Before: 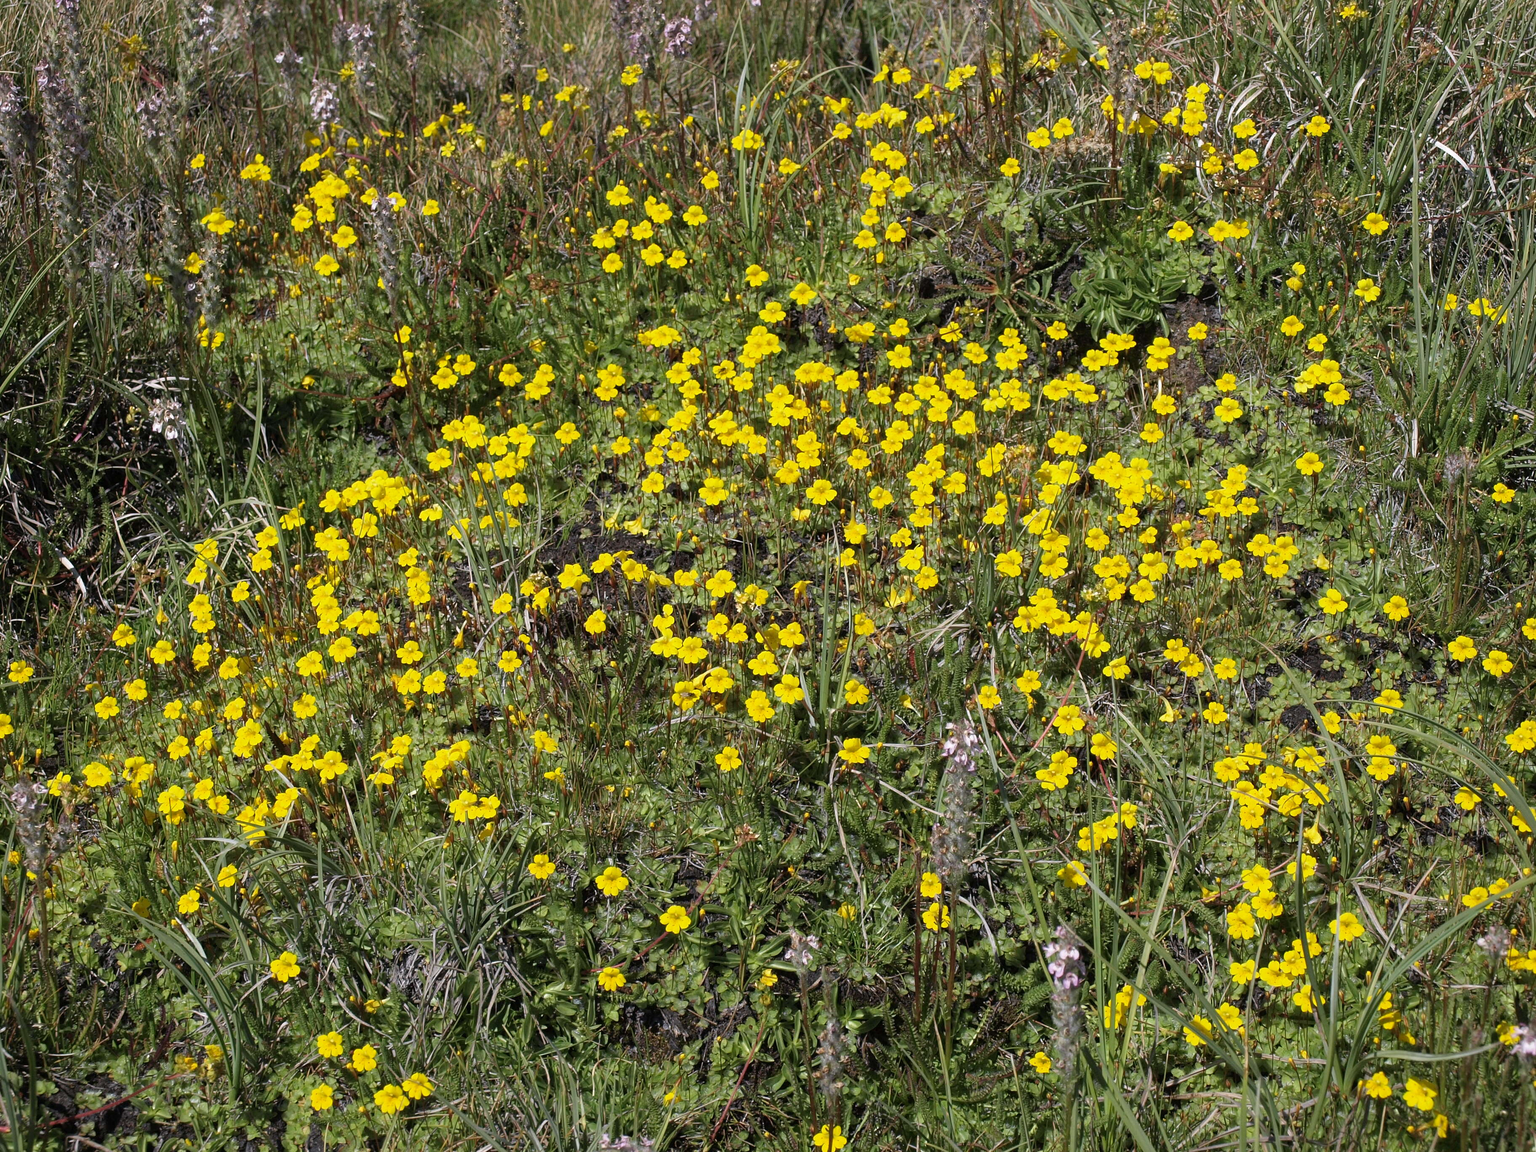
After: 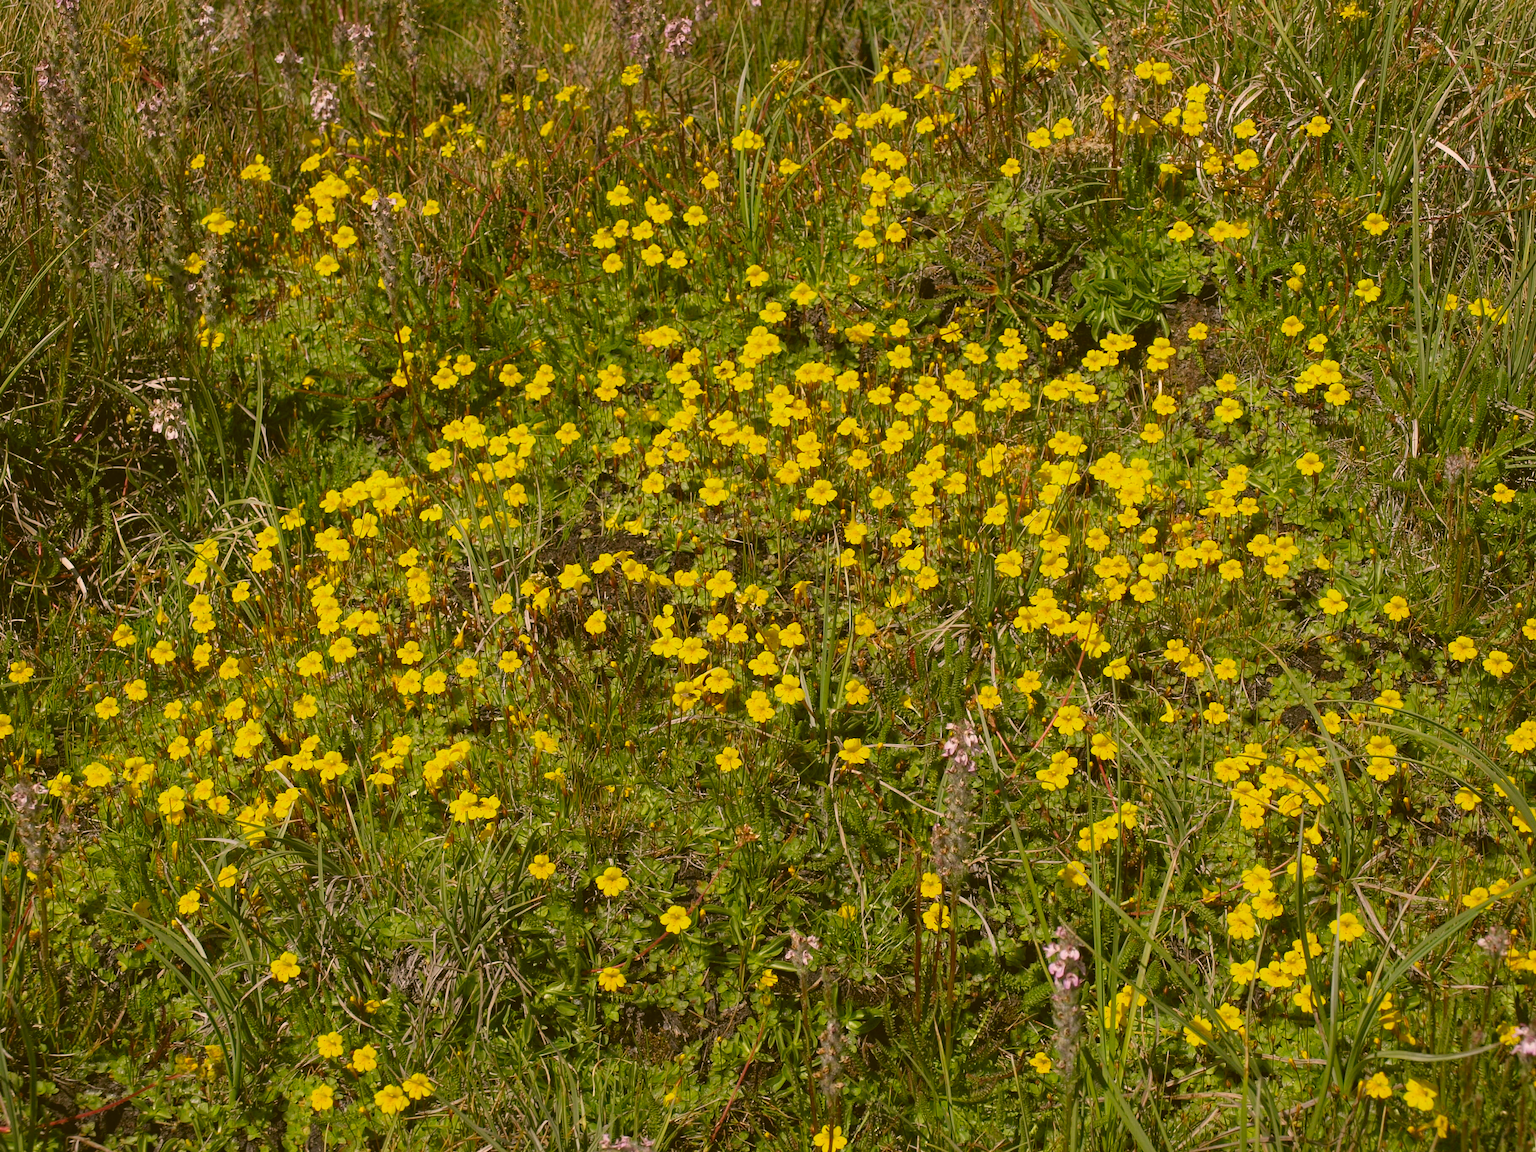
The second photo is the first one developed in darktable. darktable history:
lowpass: radius 0.1, contrast 0.85, saturation 1.1, unbound 0
haze removal: compatibility mode true, adaptive false
color correction: highlights a* 8.98, highlights b* 15.09, shadows a* -0.49, shadows b* 26.52
contrast brightness saturation: contrast -0.02, brightness -0.01, saturation 0.03
